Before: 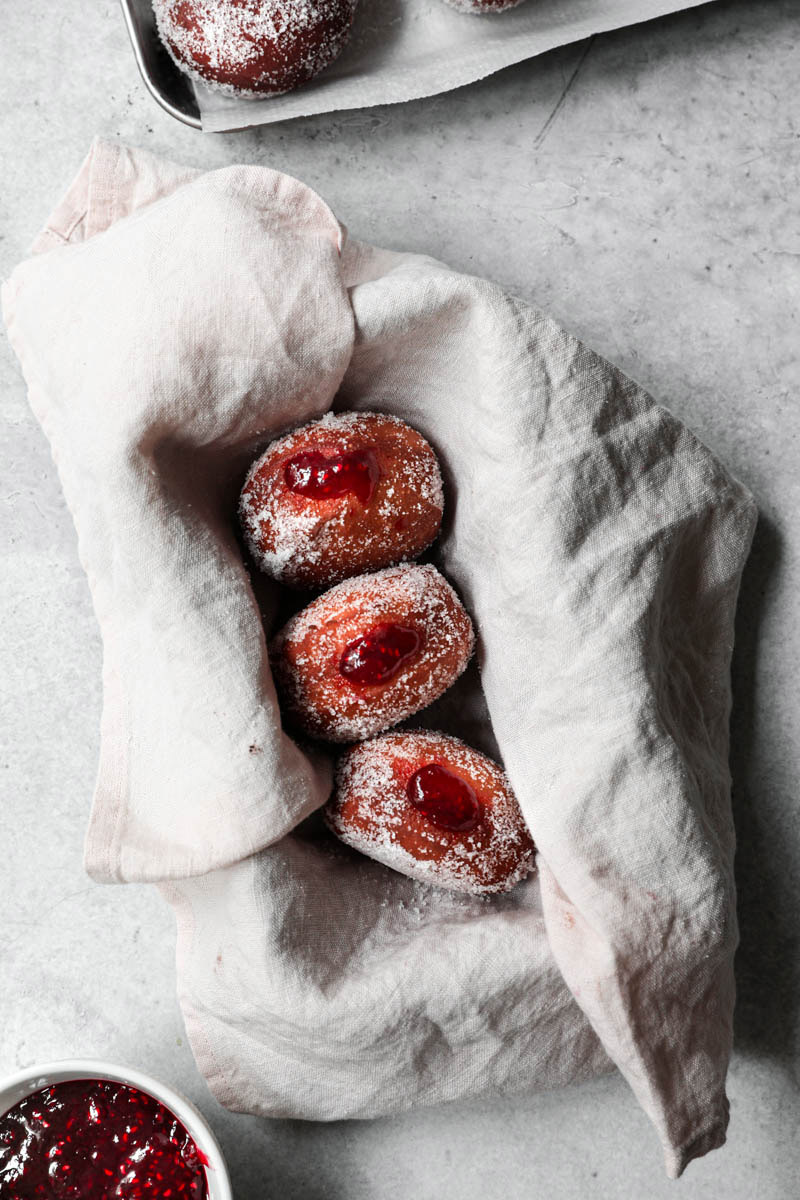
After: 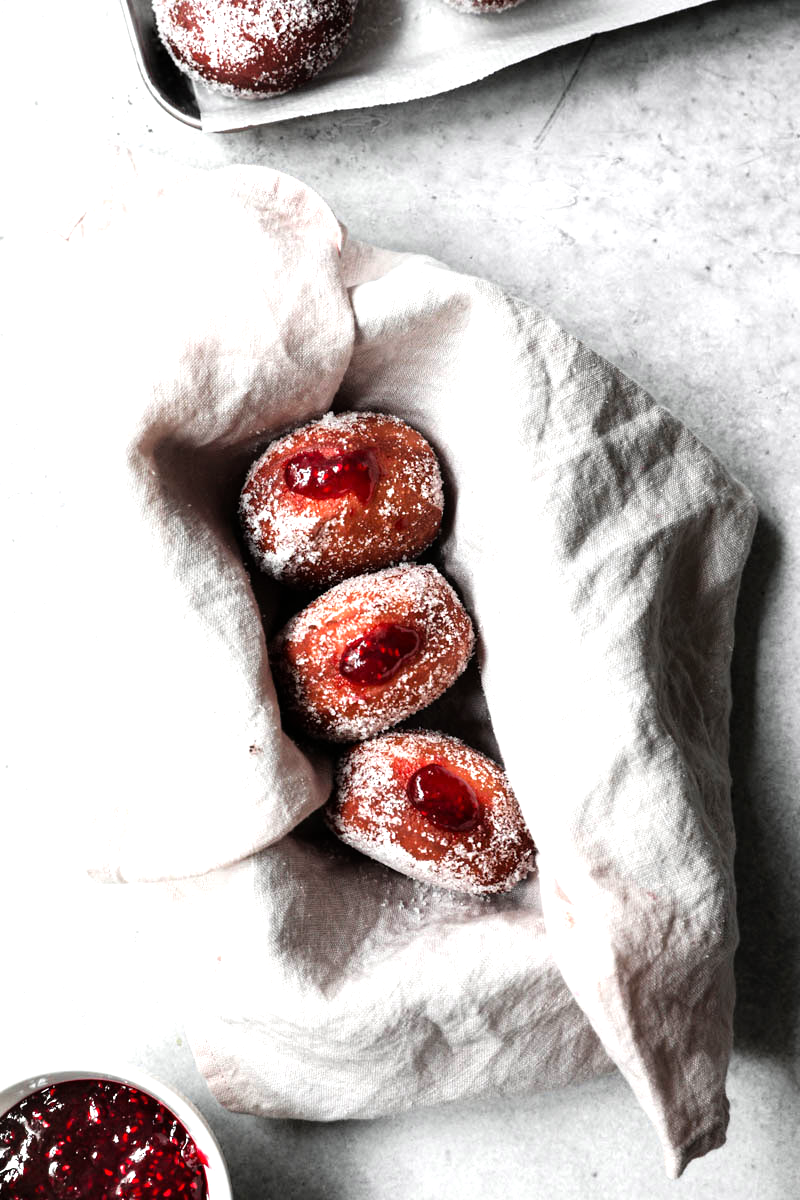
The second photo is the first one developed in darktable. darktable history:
tone equalizer: -8 EV -0.765 EV, -7 EV -0.683 EV, -6 EV -0.578 EV, -5 EV -0.399 EV, -3 EV 0.384 EV, -2 EV 0.6 EV, -1 EV 0.694 EV, +0 EV 0.754 EV
